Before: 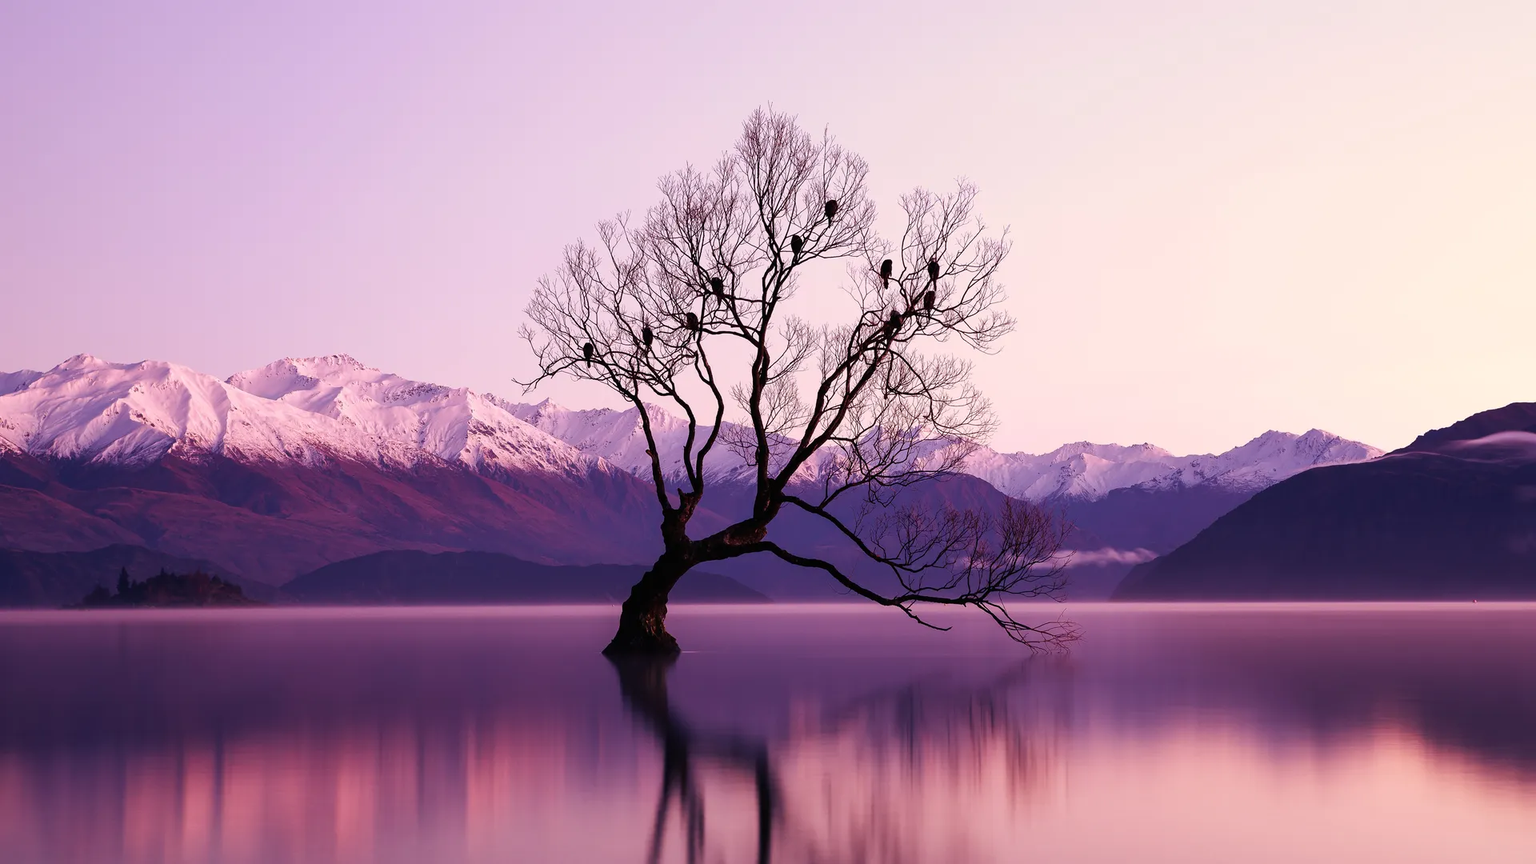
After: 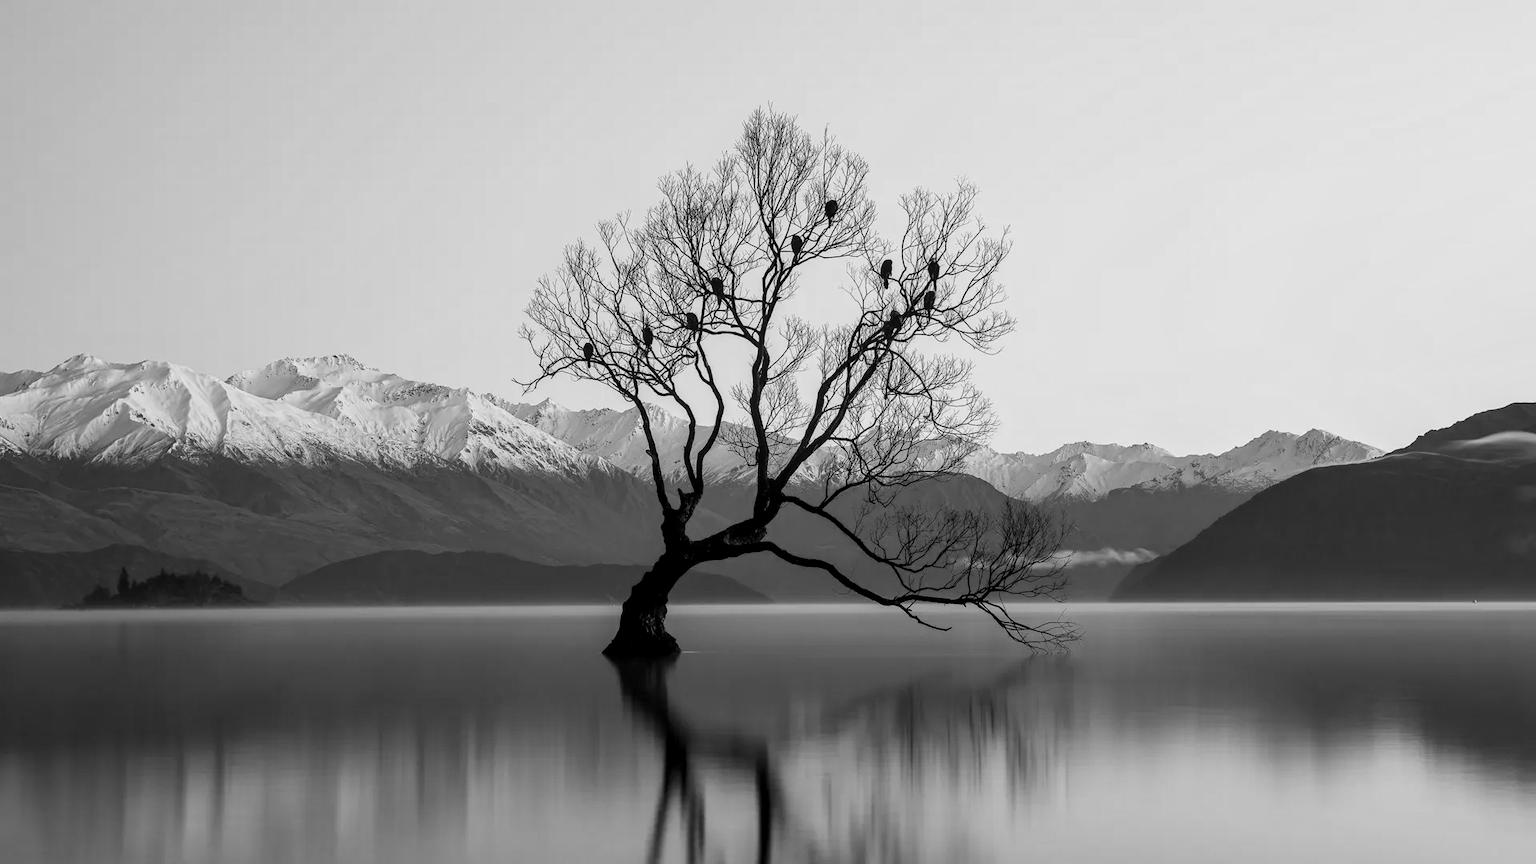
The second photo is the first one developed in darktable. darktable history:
color calibration: output gray [0.22, 0.42, 0.37, 0], gray › normalize channels true, illuminant same as pipeline (D50), adaptation XYZ, x 0.346, y 0.359, gamut compression 0
levels: levels [0, 0.498, 1]
local contrast: on, module defaults
